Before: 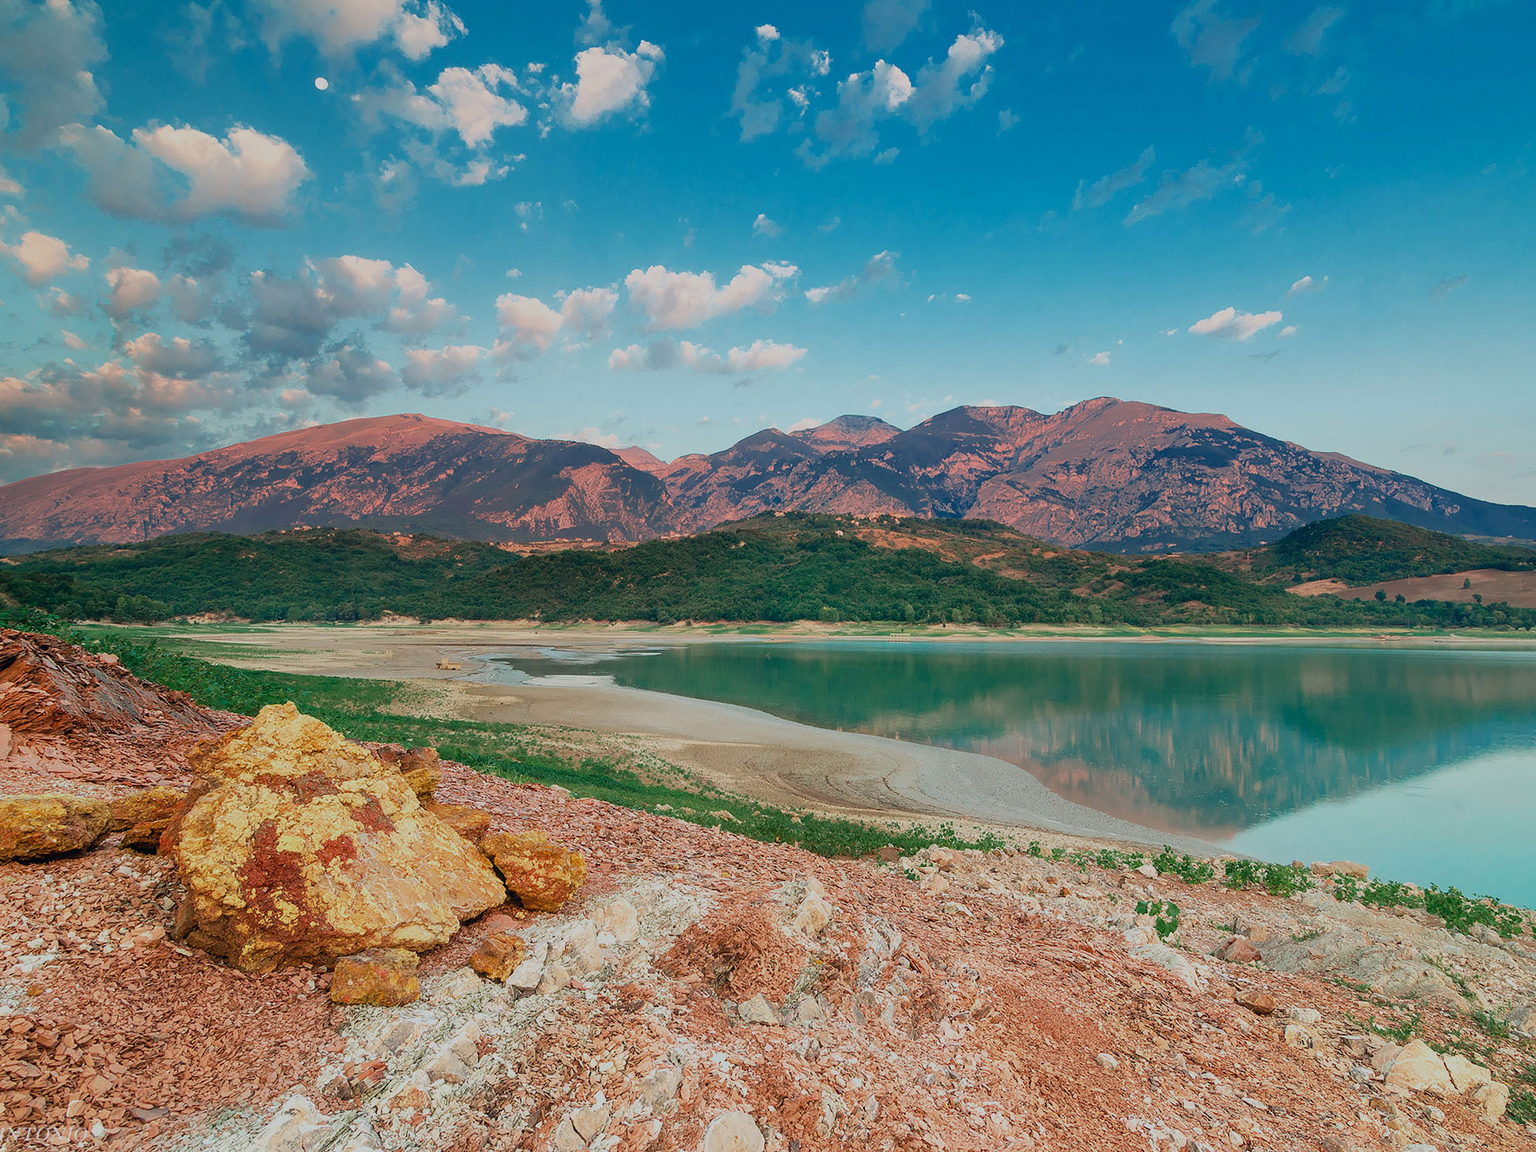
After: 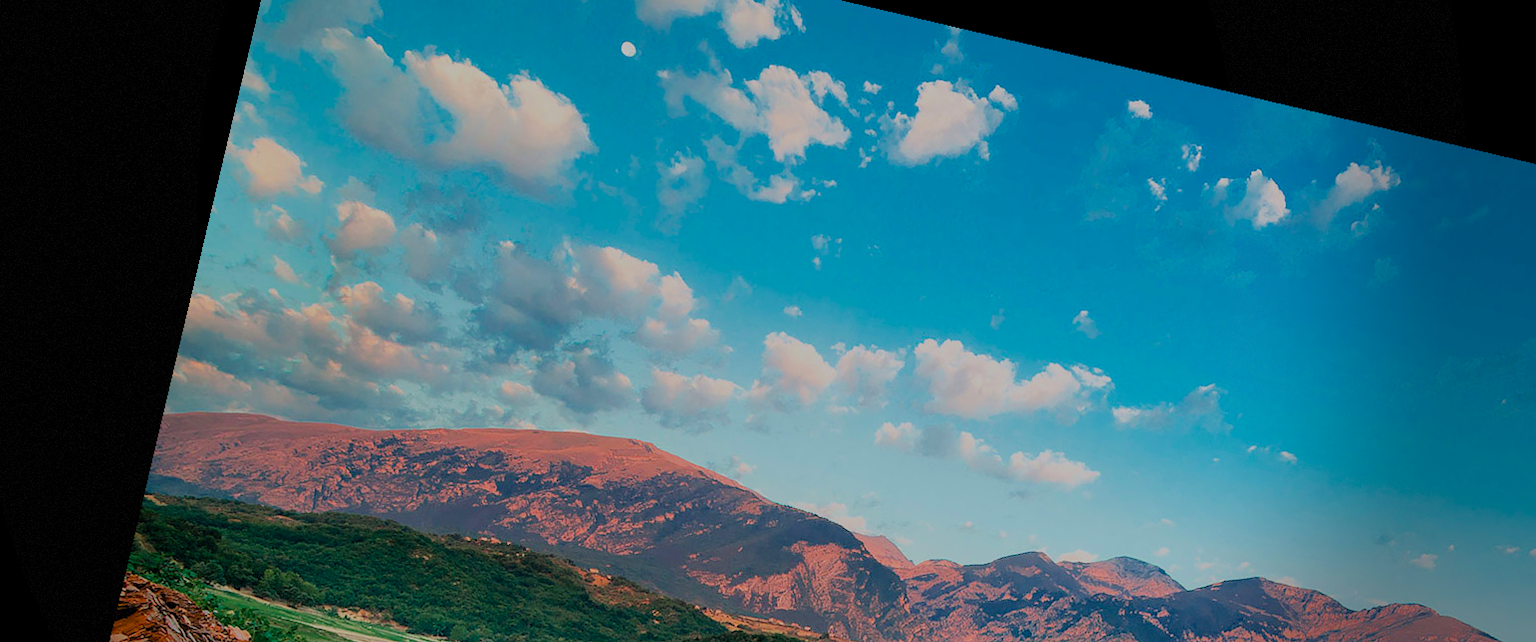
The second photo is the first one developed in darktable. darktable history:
white balance: red 1, blue 1
color balance rgb: perceptual saturation grading › global saturation 25%, global vibrance 20%
crop: left 0.579%, top 7.627%, right 23.167%, bottom 54.275%
filmic rgb: black relative exposure -7.65 EV, white relative exposure 4.56 EV, hardness 3.61, contrast 1.05
vignetting: fall-off start 68.33%, fall-off radius 30%, saturation 0.042, center (-0.066, -0.311), width/height ratio 0.992, shape 0.85, dithering 8-bit output
rotate and perspective: rotation 13.27°, automatic cropping off
